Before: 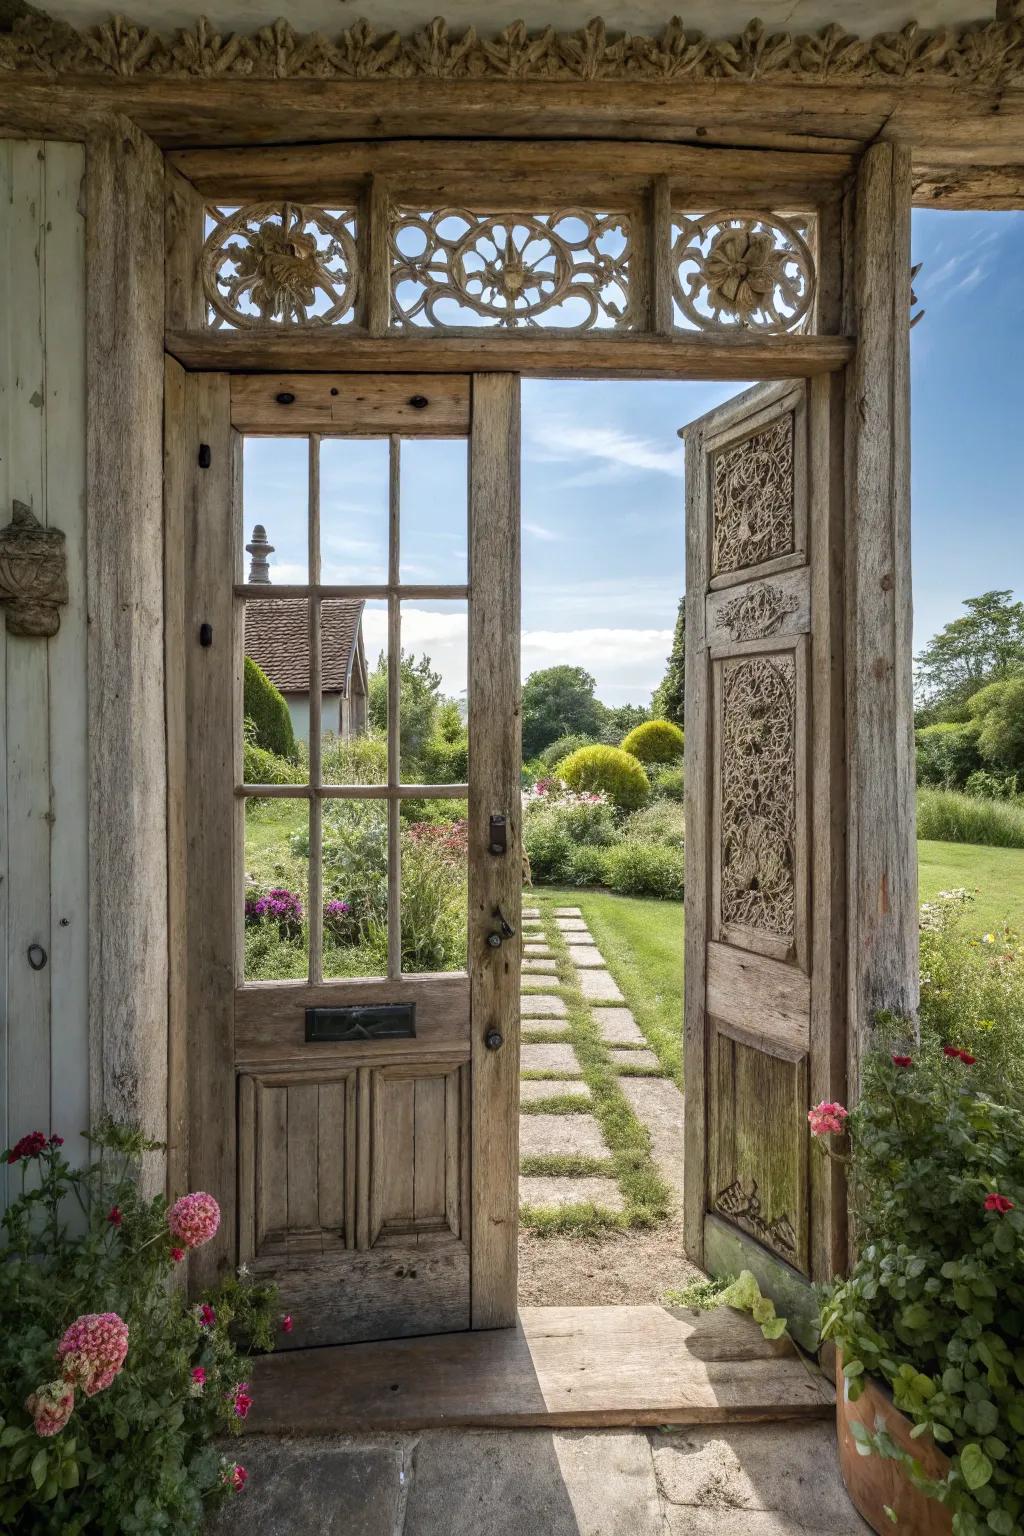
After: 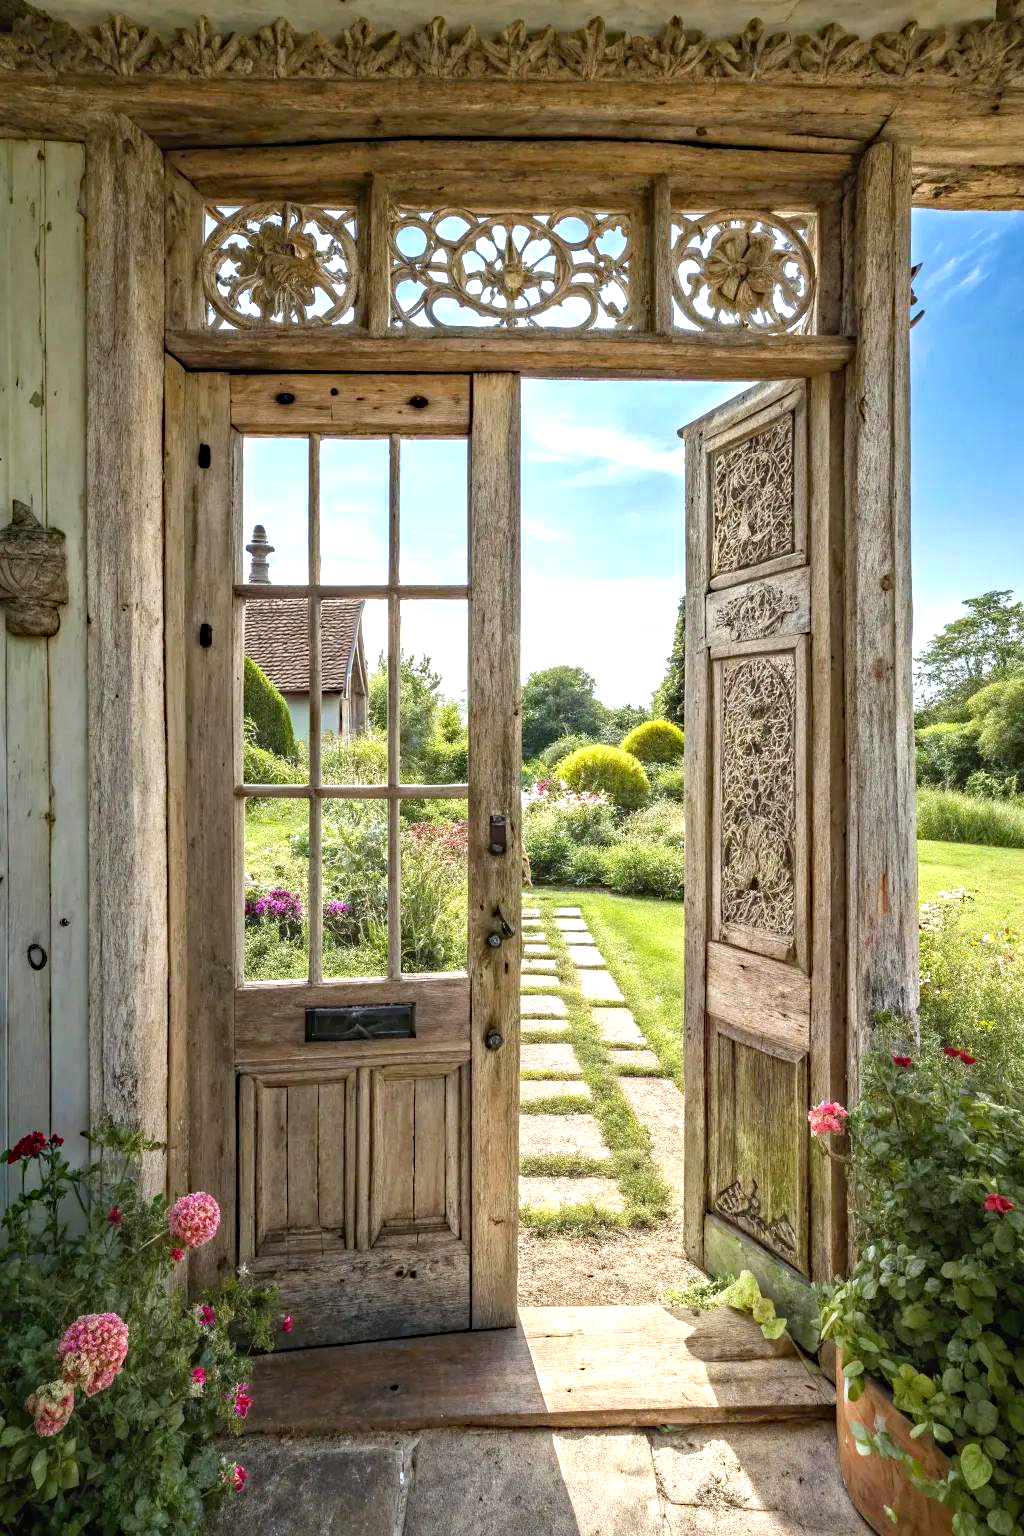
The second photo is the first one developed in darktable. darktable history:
exposure: black level correction 0, exposure 0.849 EV, compensate exposure bias true, compensate highlight preservation false
haze removal: strength 0.391, distance 0.222, compatibility mode true, adaptive false
